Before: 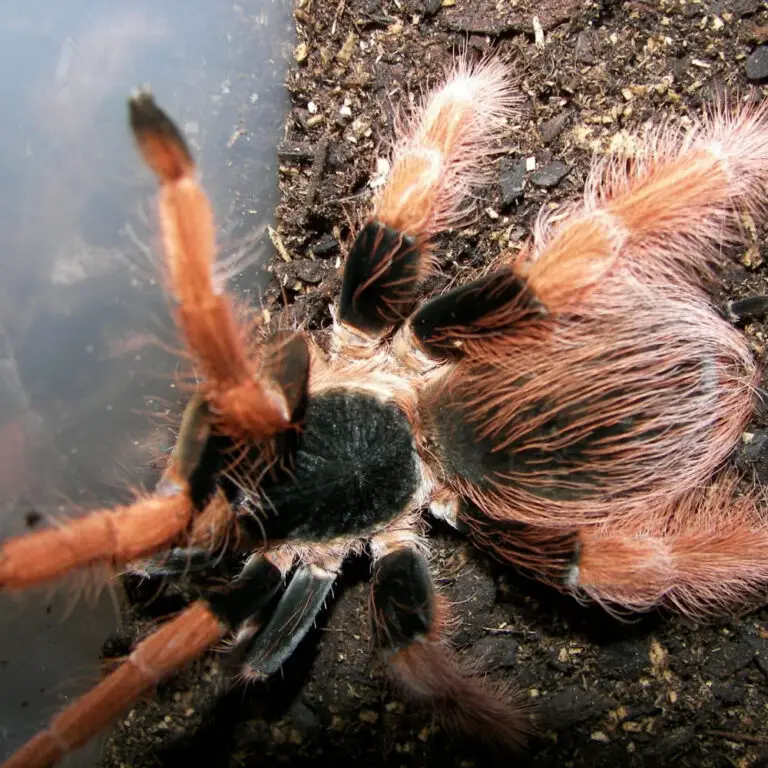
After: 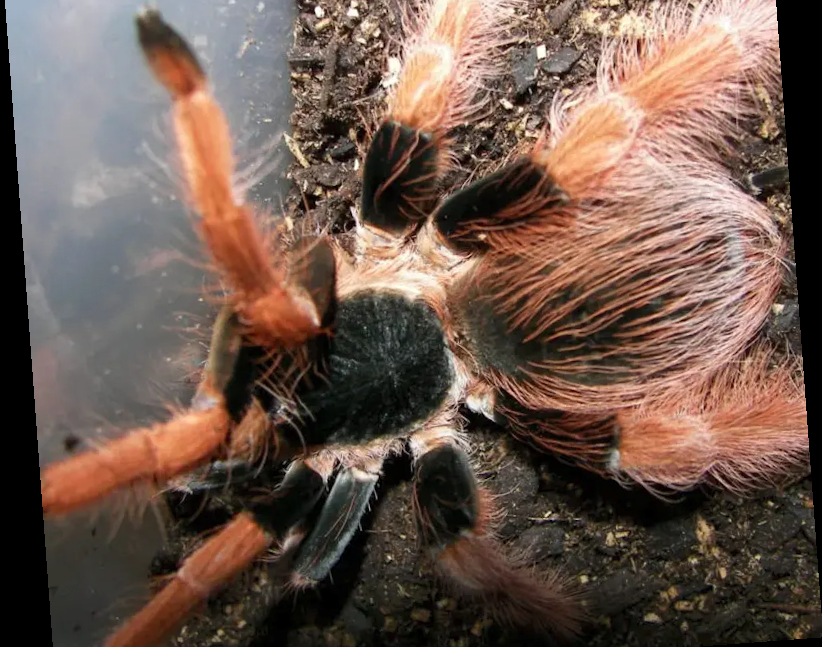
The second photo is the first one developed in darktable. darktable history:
shadows and highlights: shadows 62.66, white point adjustment 0.37, highlights -34.44, compress 83.82%
rotate and perspective: rotation -4.25°, automatic cropping off
crop and rotate: top 15.774%, bottom 5.506%
